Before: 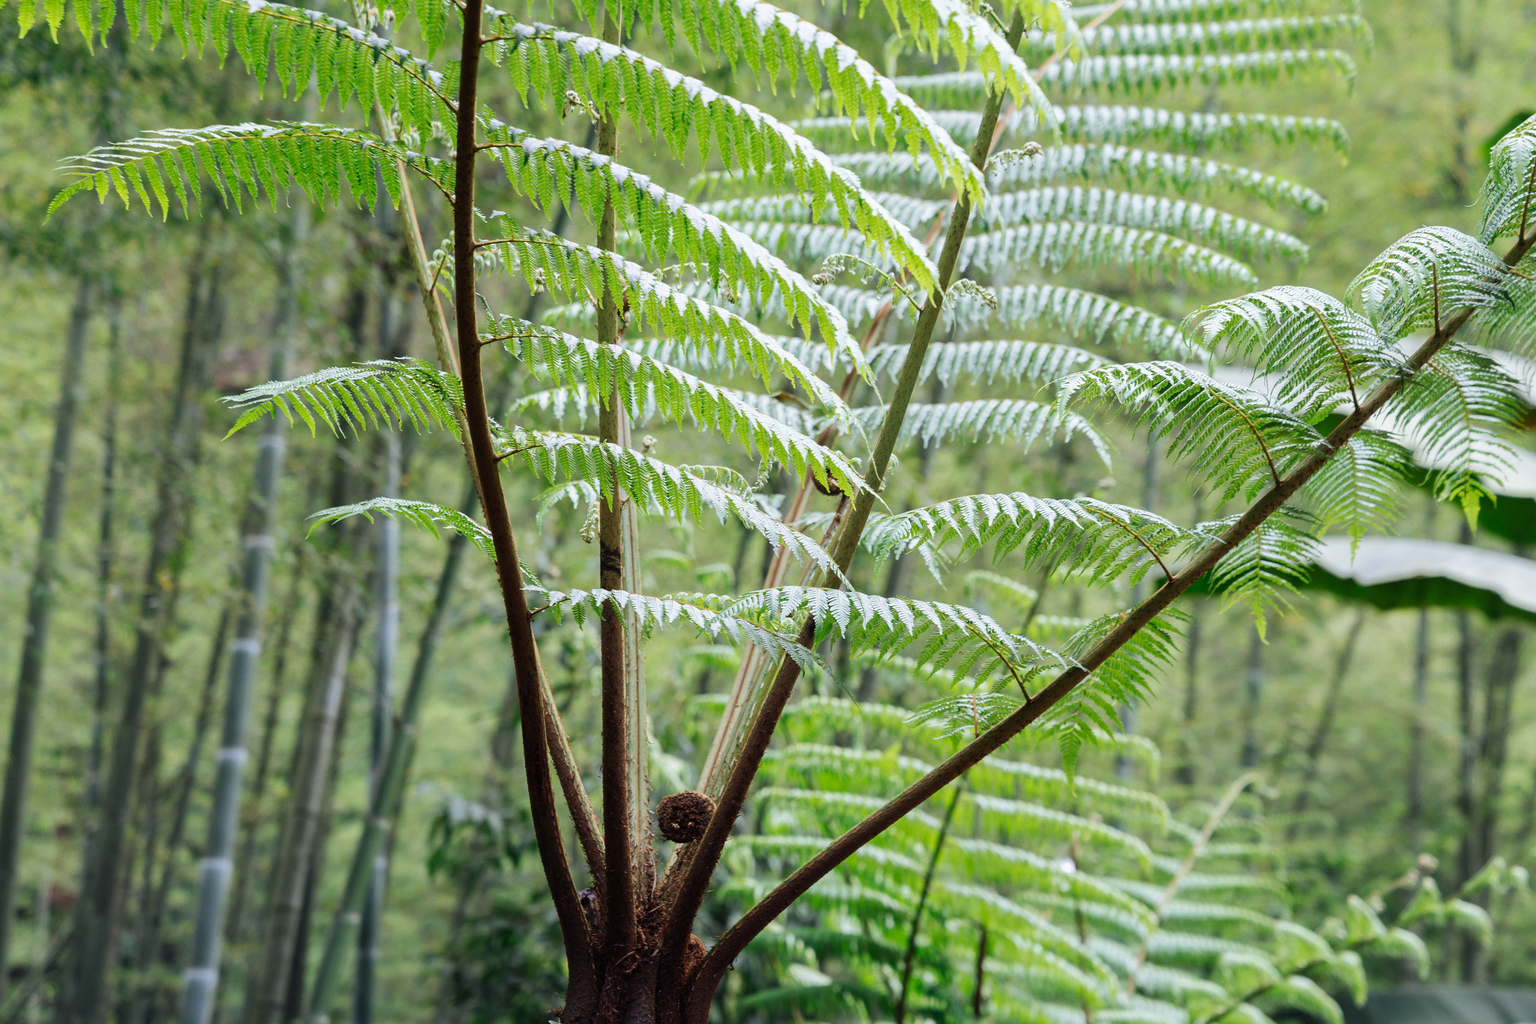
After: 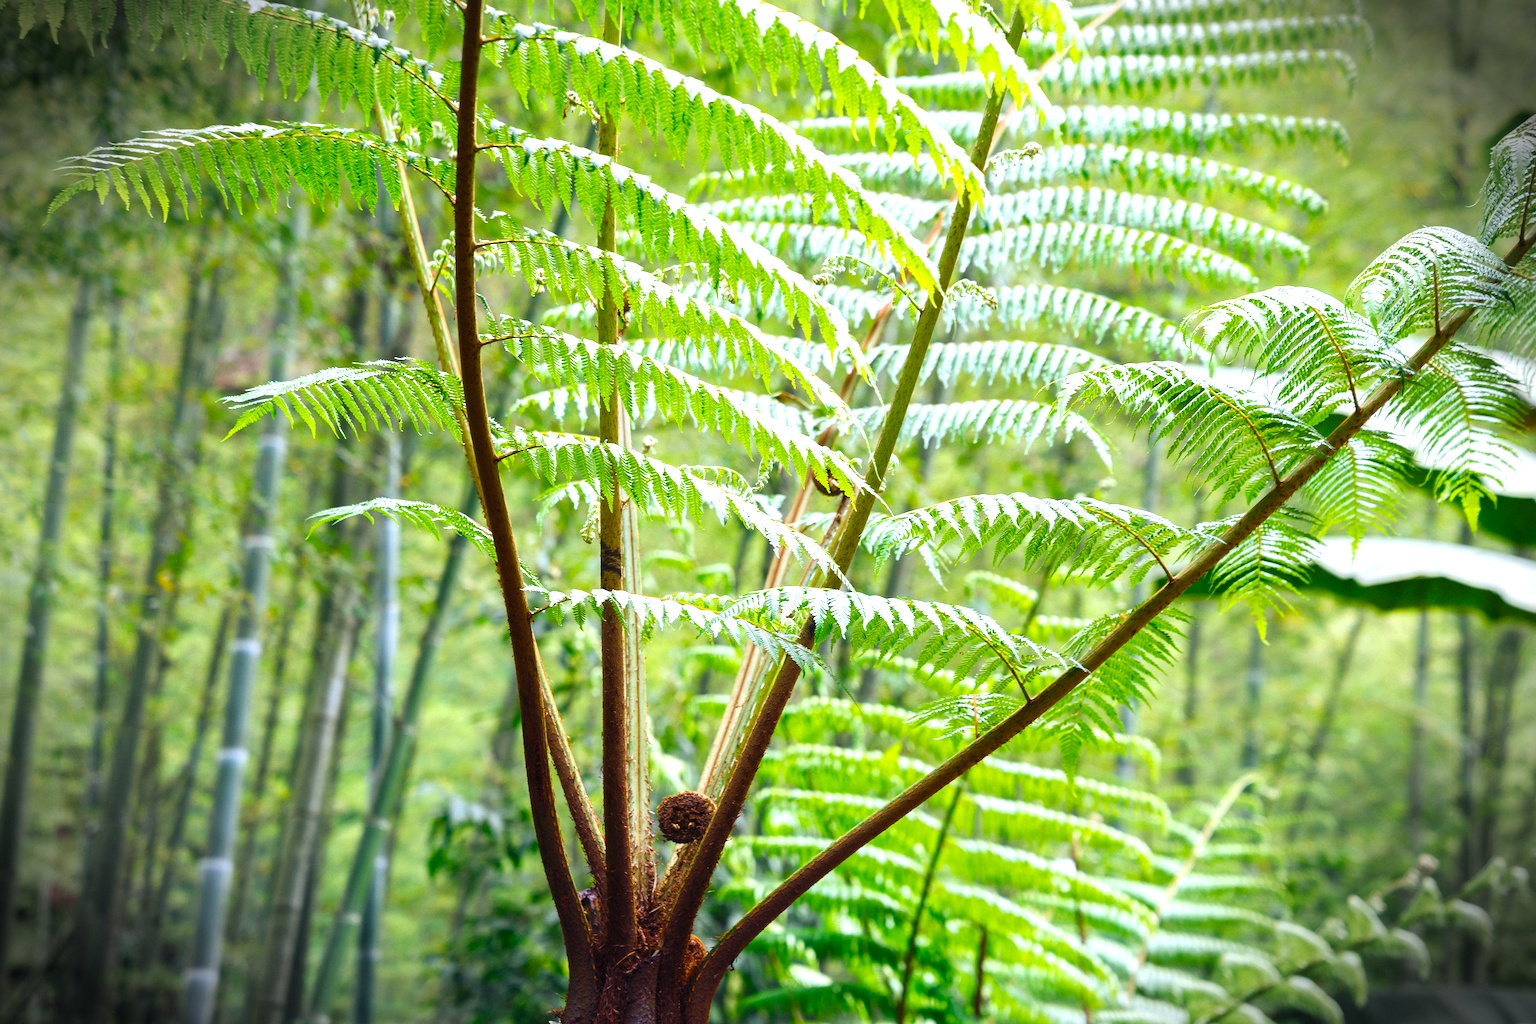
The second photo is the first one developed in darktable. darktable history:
color balance rgb: perceptual saturation grading › global saturation 36.486%, perceptual saturation grading › shadows 35.666%, perceptual brilliance grading › global brilliance 29.713%, contrast -10.465%
vignetting: fall-off start 90.82%, fall-off radius 39.25%, brightness -0.861, width/height ratio 1.213, shape 1.29
